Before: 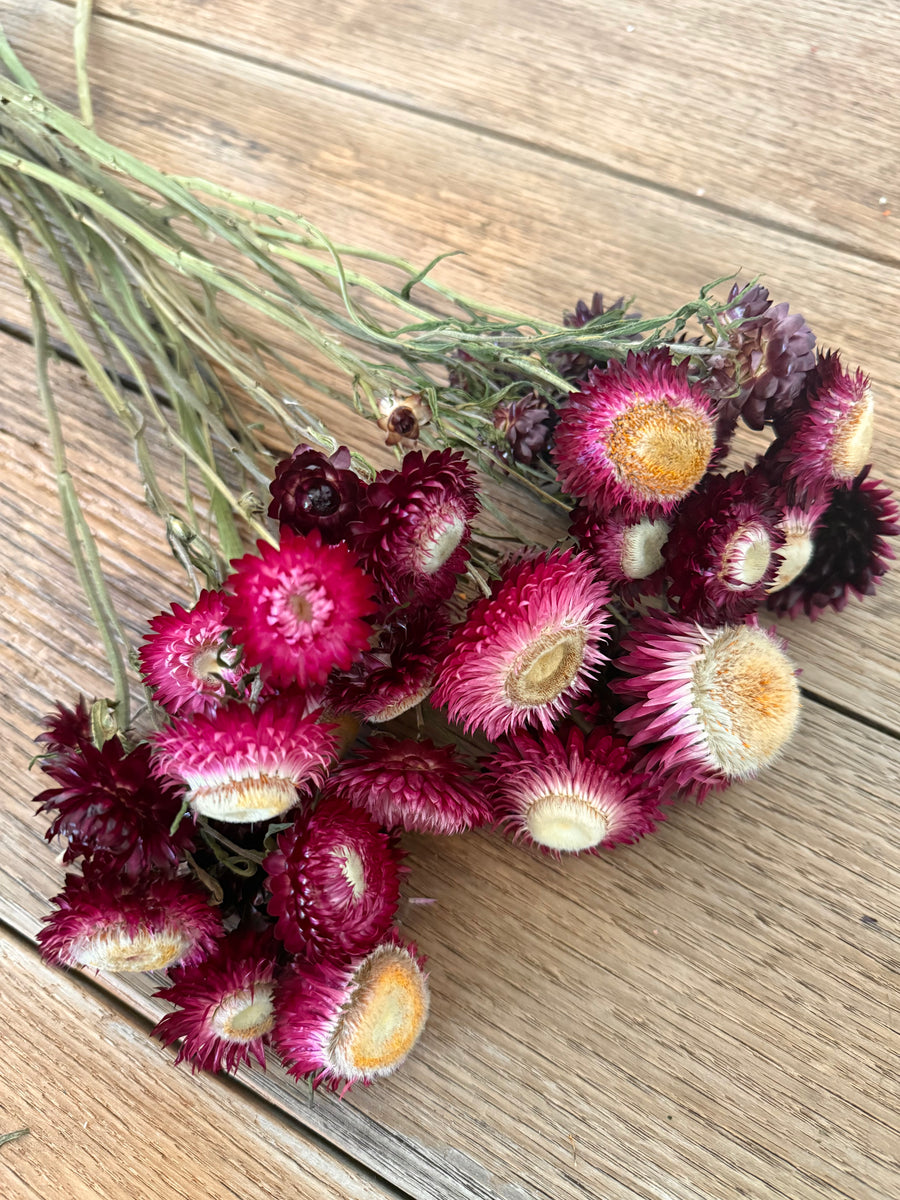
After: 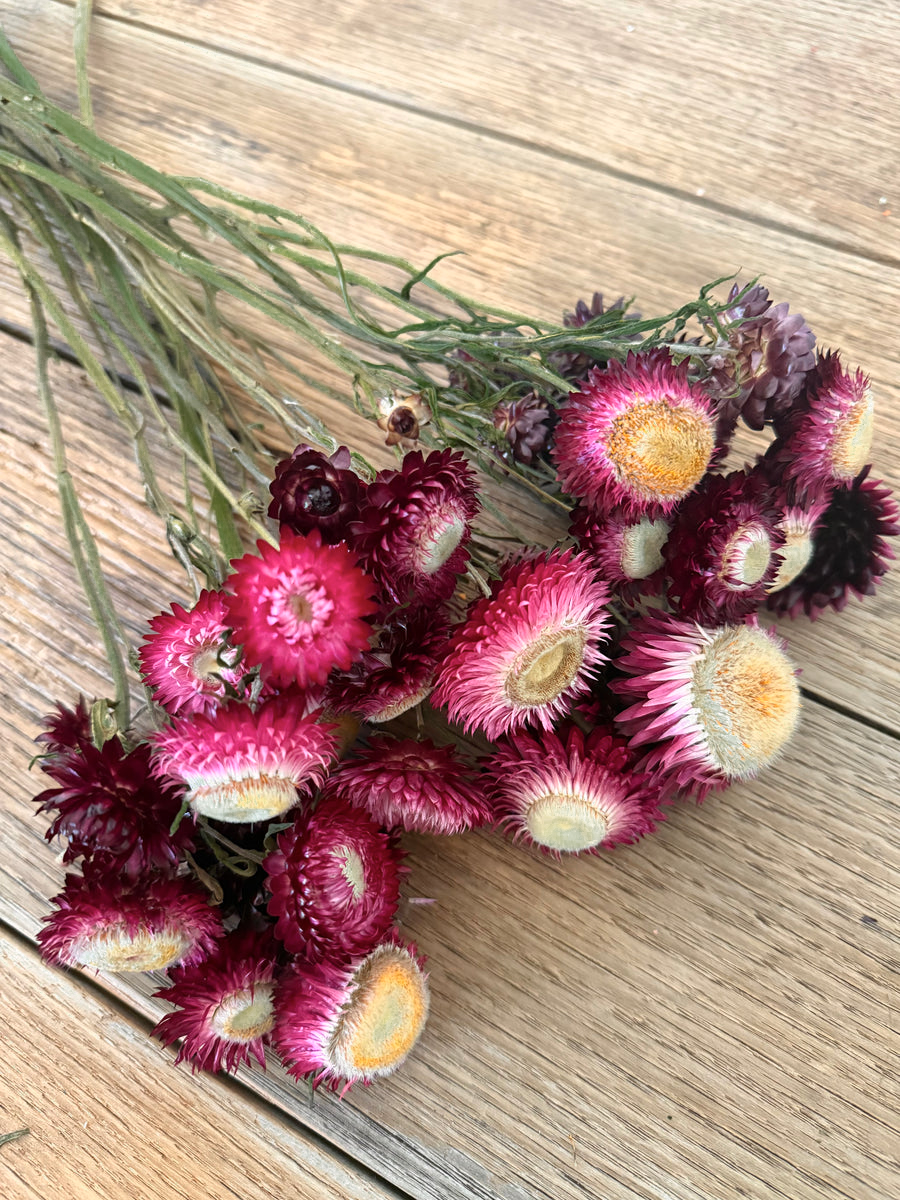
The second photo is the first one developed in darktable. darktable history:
color zones: curves: ch0 [(0.25, 0.5) (0.347, 0.092) (0.75, 0.5)]; ch1 [(0.25, 0.5) (0.33, 0.51) (0.75, 0.5)]
